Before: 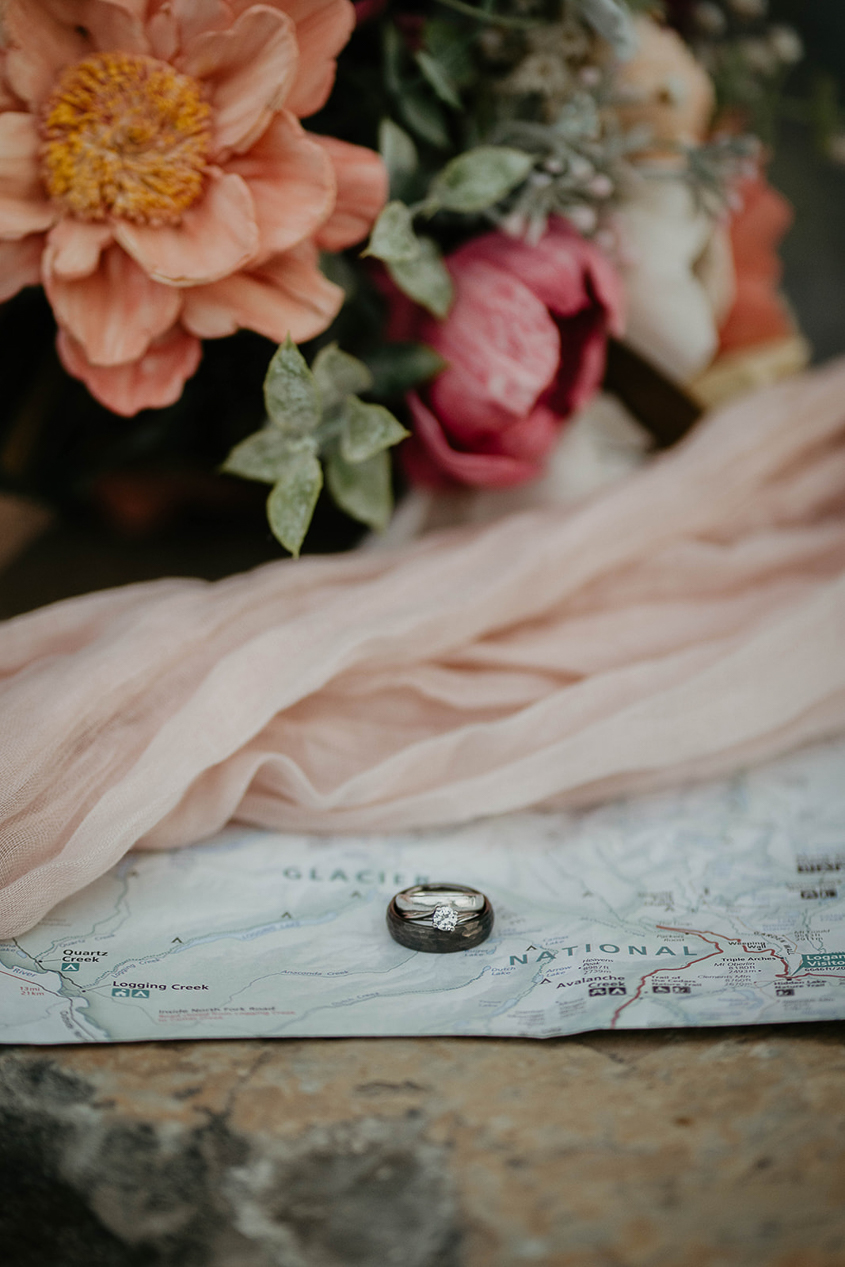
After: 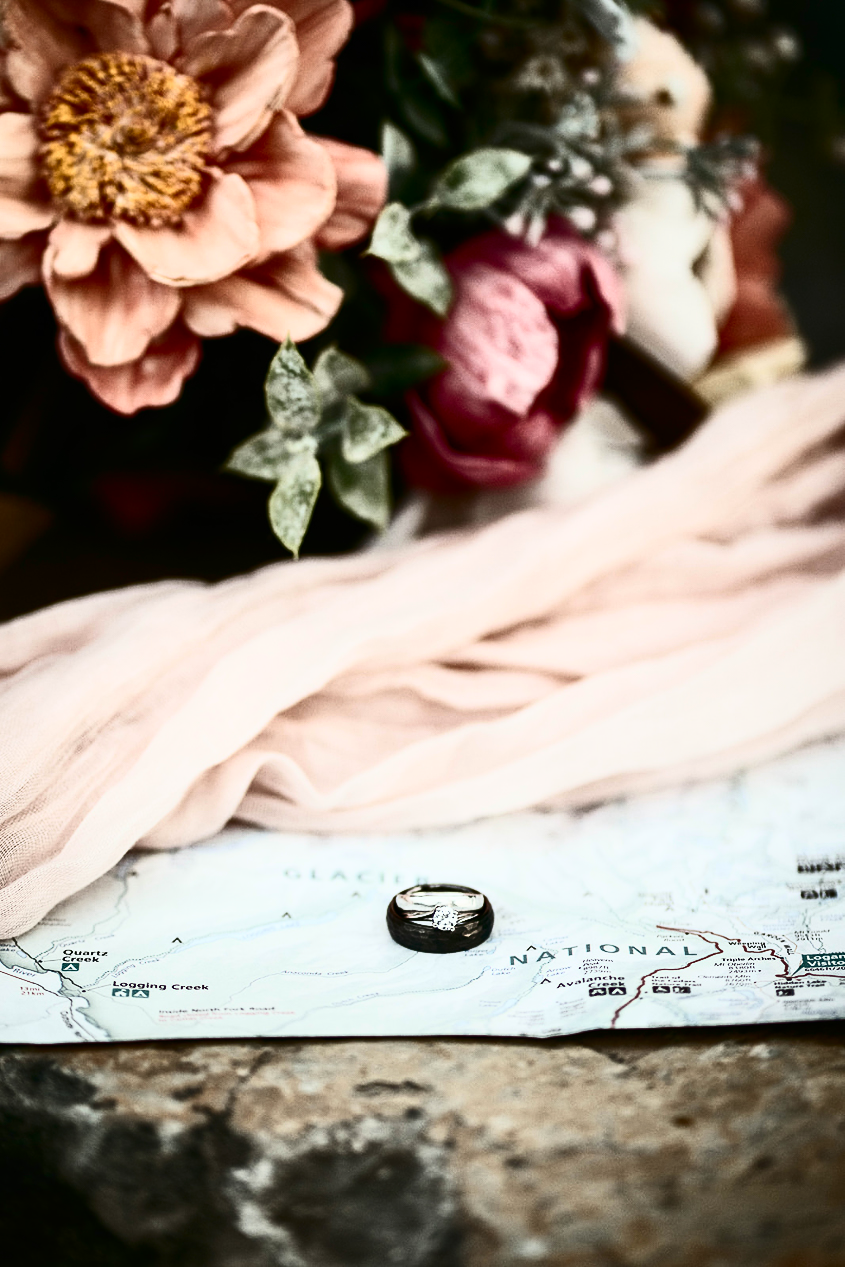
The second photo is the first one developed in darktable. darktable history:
exposure: exposure 0 EV, compensate highlight preservation false
contrast brightness saturation: contrast 0.923, brightness 0.202
